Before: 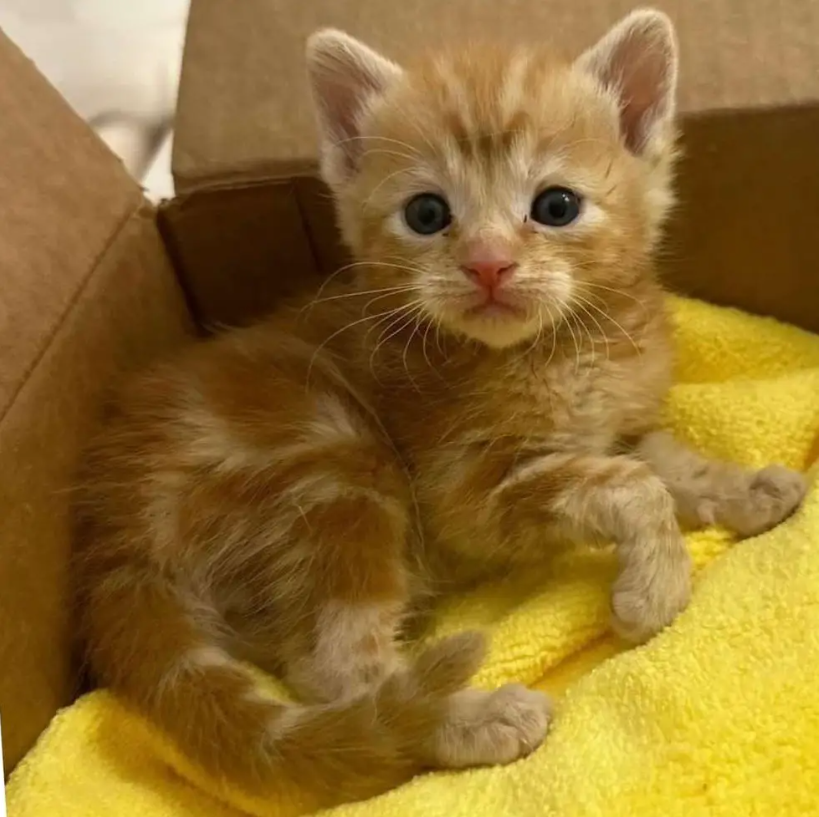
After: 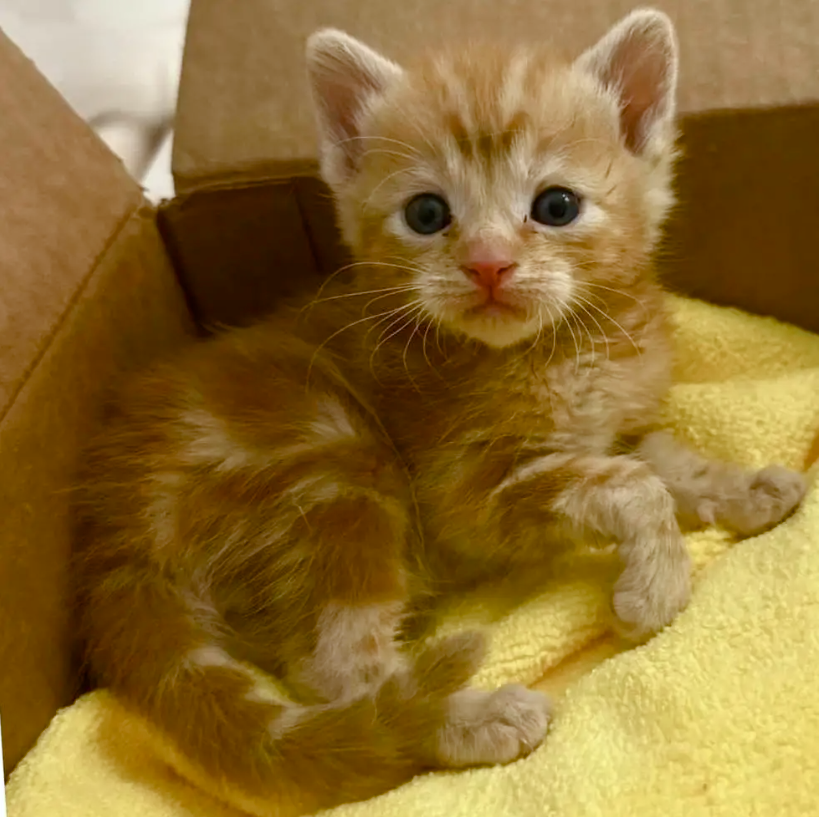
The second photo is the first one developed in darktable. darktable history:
white balance: red 0.982, blue 1.018
color balance rgb: perceptual saturation grading › global saturation 20%, perceptual saturation grading › highlights -50%, perceptual saturation grading › shadows 30%
